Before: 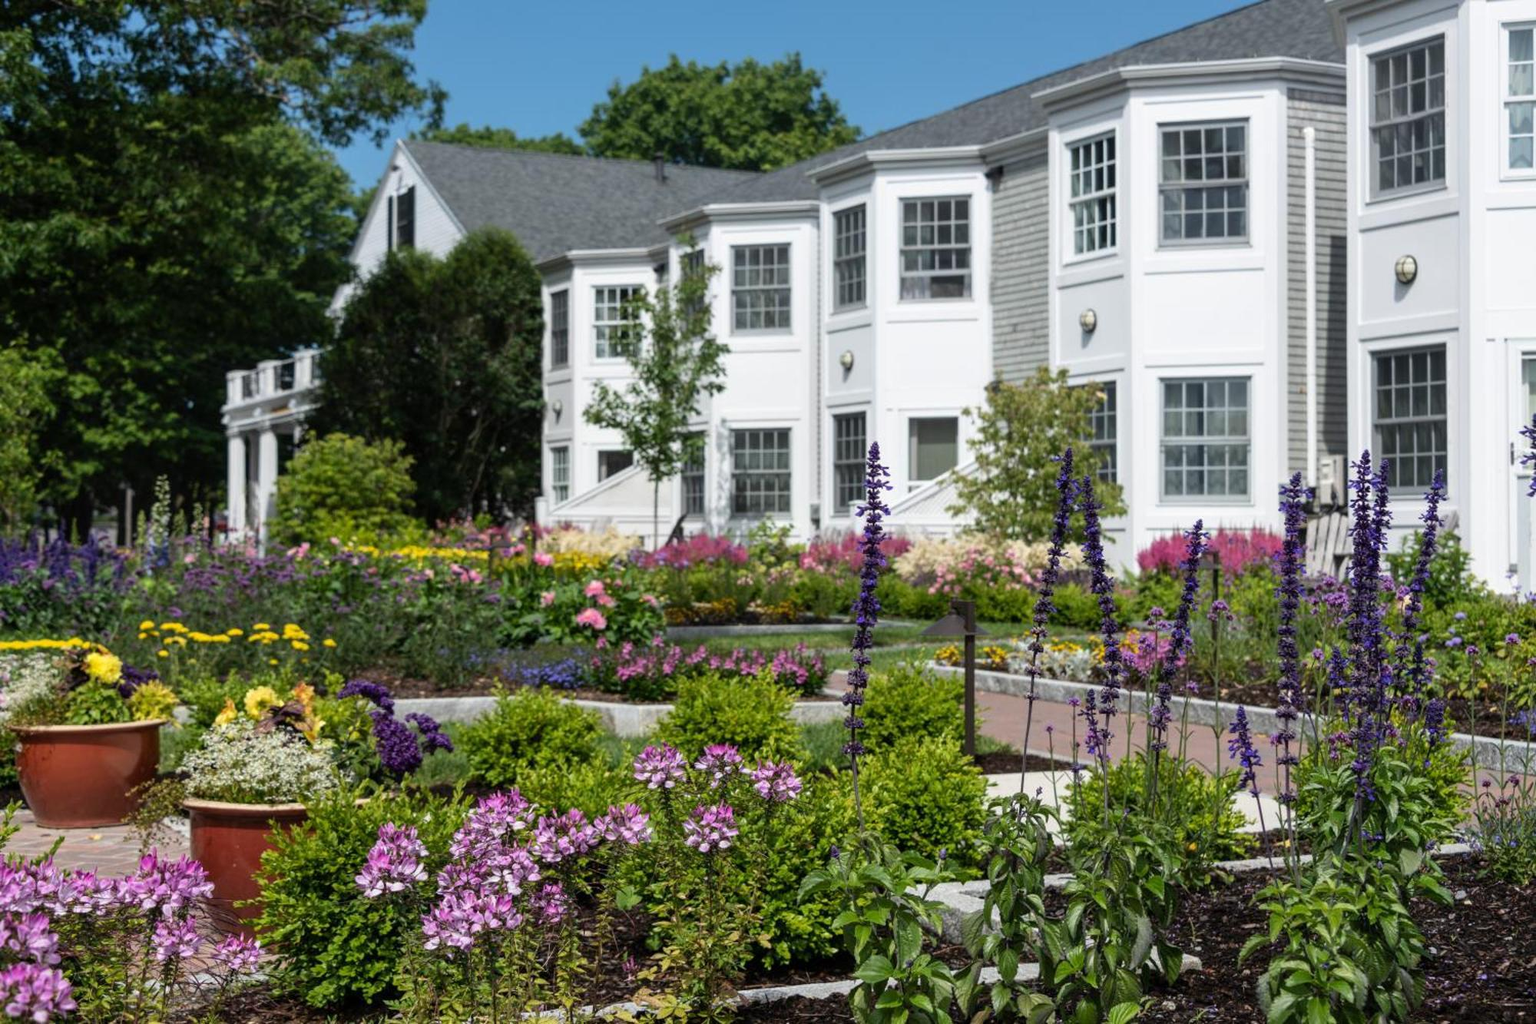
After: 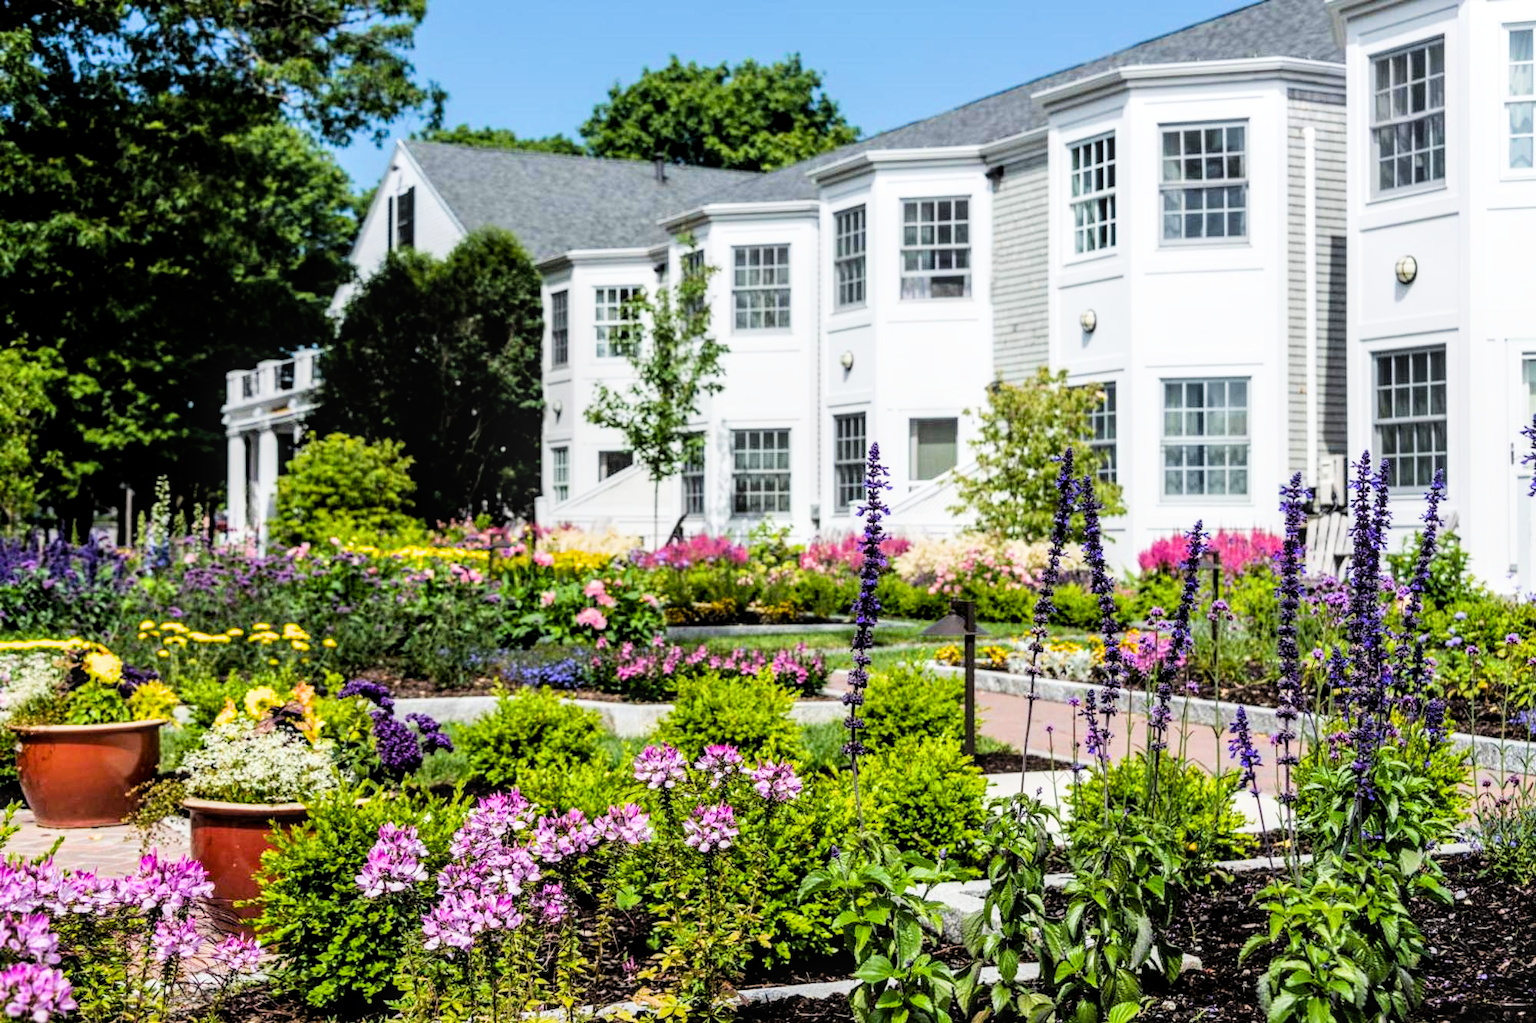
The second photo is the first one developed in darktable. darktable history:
color balance rgb: perceptual saturation grading › global saturation 20%, global vibrance 20%
filmic rgb: black relative exposure -5 EV, hardness 2.88, contrast 1.4, highlights saturation mix -30%
exposure: black level correction 0, exposure 1 EV, compensate highlight preservation false
local contrast: on, module defaults
